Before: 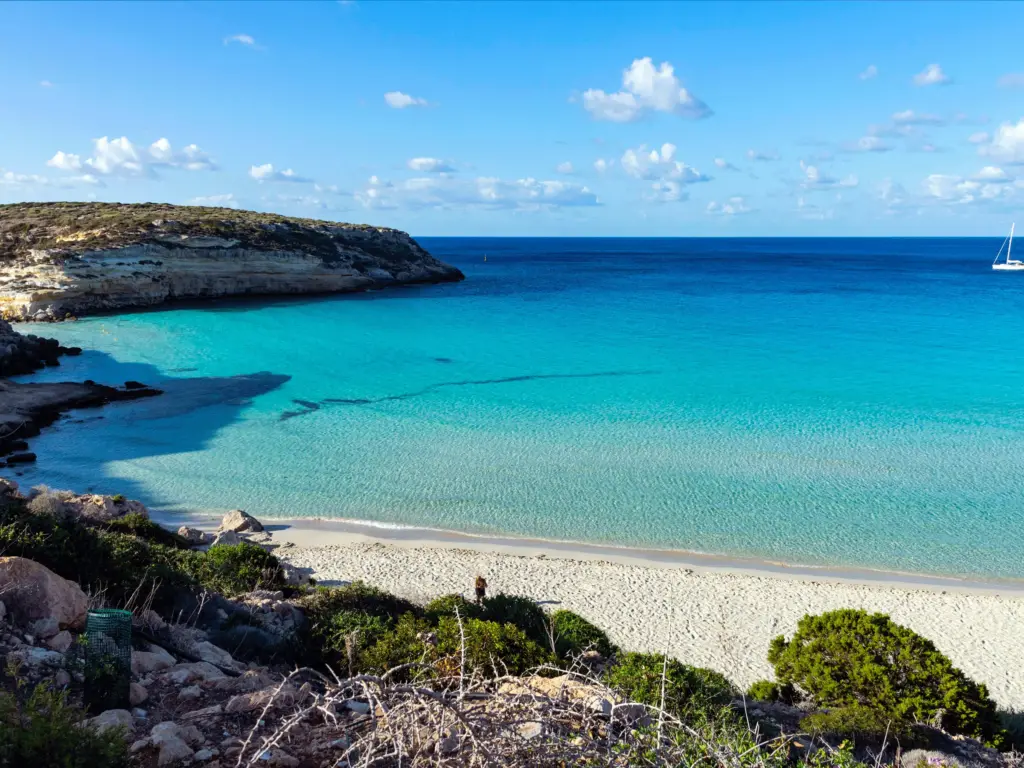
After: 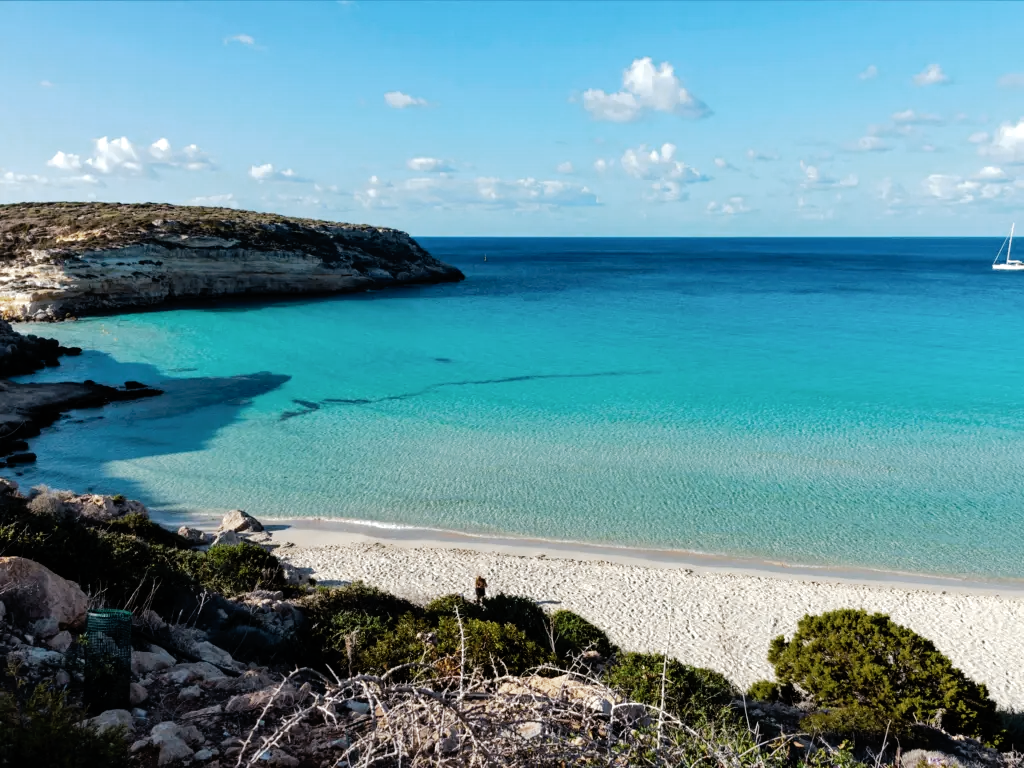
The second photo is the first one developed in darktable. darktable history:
tone curve: curves: ch0 [(0, 0) (0.003, 0.003) (0.011, 0.003) (0.025, 0.007) (0.044, 0.014) (0.069, 0.02) (0.1, 0.03) (0.136, 0.054) (0.177, 0.099) (0.224, 0.156) (0.277, 0.227) (0.335, 0.302) (0.399, 0.375) (0.468, 0.456) (0.543, 0.54) (0.623, 0.625) (0.709, 0.717) (0.801, 0.807) (0.898, 0.895) (1, 1)], preserve colors none
color look up table: target L [86.64, 76.78, 74, 78.98, 75.6, 57.21, 68.4, 58.18, 60.34, 53, 44.1, 28.72, 21.18, 16.82, 201.64, 105.77, 76.41, 81.04, 68.89, 62.48, 65.93, 53.69, 62.33, 47.19, 48.06, 43.67, 34.46, 29.96, 15.08, 84.56, 78.16, 76.74, 74.85, 66.45, 58.65, 54.27, 45.38, 53.47, 45.77, 36.15, 27.3, 32.89, 15.47, 0.592, 86.84, 72.88, 63.25, 58.81, 37.32], target a [-11.7, -12.57, -18.77, -46.87, 1.337, -47.47, -0.24, -43.86, -20.73, -18.08, -2.703, -22.64, -14.18, -0.261, 0, 0.001, -6.424, 3.246, 13.44, 18.23, 21.61, 30.31, 20.2, 48.92, 52.86, 48.85, 33.89, 24.62, 17.07, -0.134, 12.58, 7.019, 21.09, 35.81, 37.61, 43.72, 12.68, 41.32, -1.455, -0.158, 26.32, 17.92, 8.091, -0.371, -14.36, -23.53, -37.49, -2.824, -7.781], target b [12.88, 52.13, 47.21, -6.088, 54.96, 40.99, 7.167, 21.74, 21.21, 40.4, 30.57, 20.81, 3.115, 18.62, -0.001, -0.004, 40.45, 20.94, 19.74, 49.74, 10.15, 44.8, 35.43, 11.97, 12.99, 35.54, 15.37, 26.66, 19.53, 0.496, -6.185, -14.43, -25.07, -23.1, 0.134, -22.64, -14.36, -47.97, -45.76, 0.583, -1.864, -56.23, -15.83, 0.885, -10.76, -26.4, -3.328, -13.16, -21.61], num patches 49
